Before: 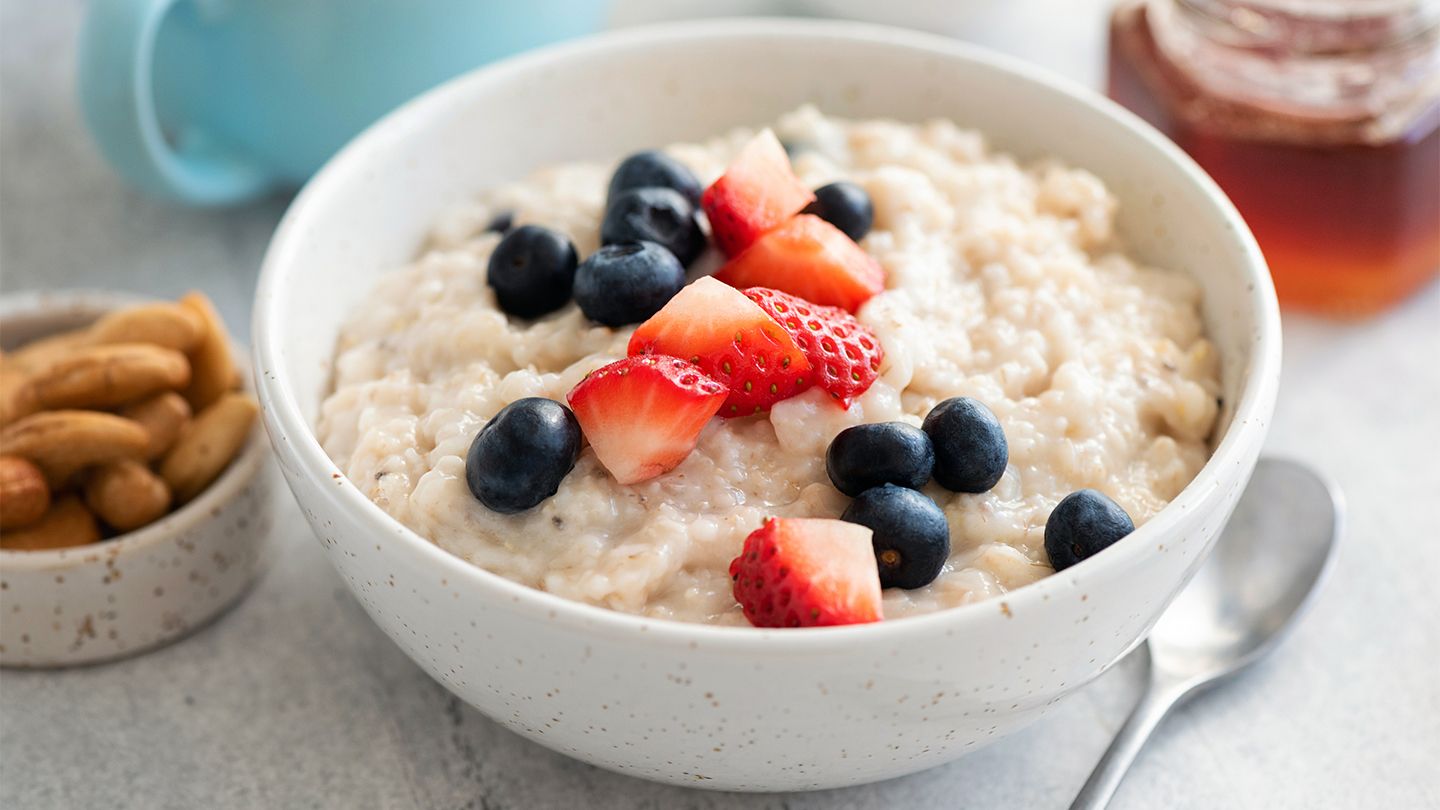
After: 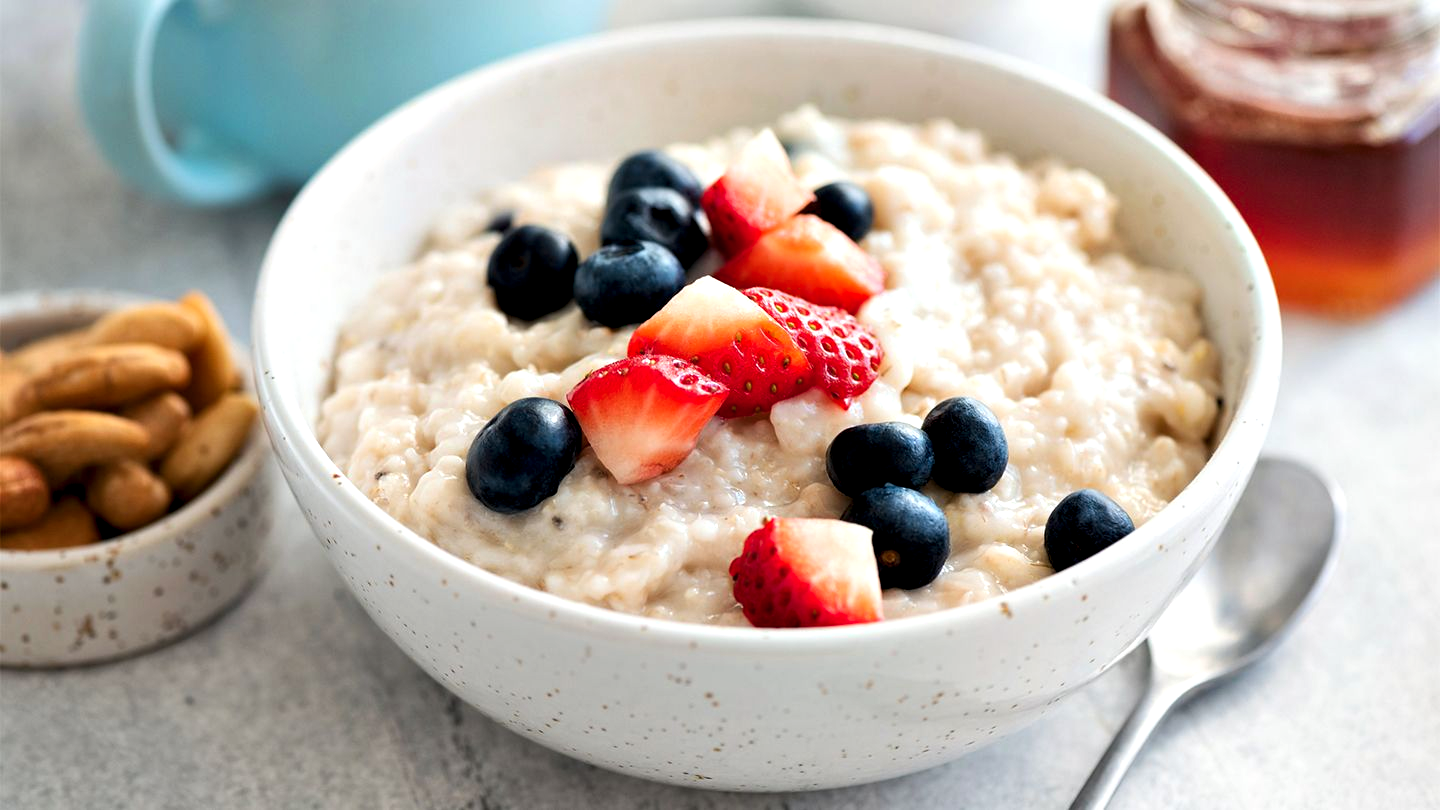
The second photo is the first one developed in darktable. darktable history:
color balance rgb: shadows lift › luminance -10%, highlights gain › luminance 10%, saturation formula JzAzBz (2021)
contrast equalizer: octaves 7, y [[0.528, 0.548, 0.563, 0.562, 0.546, 0.526], [0.55 ×6], [0 ×6], [0 ×6], [0 ×6]]
